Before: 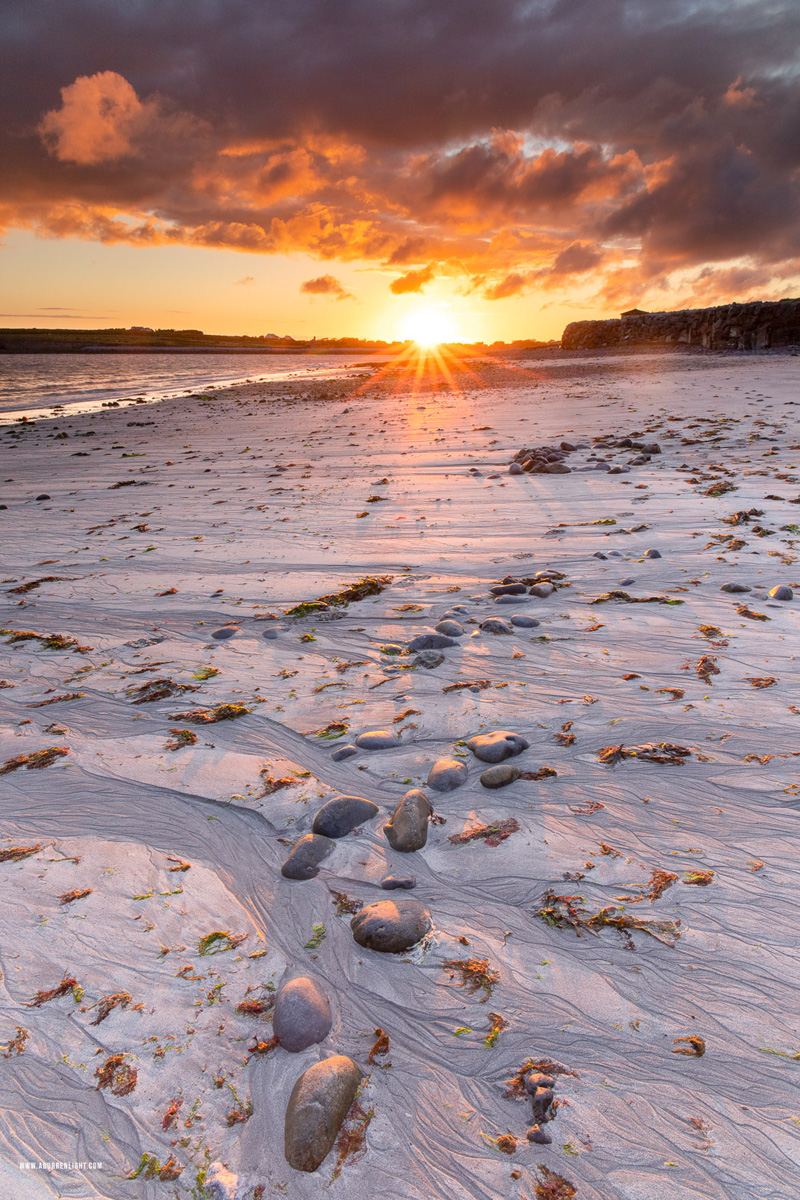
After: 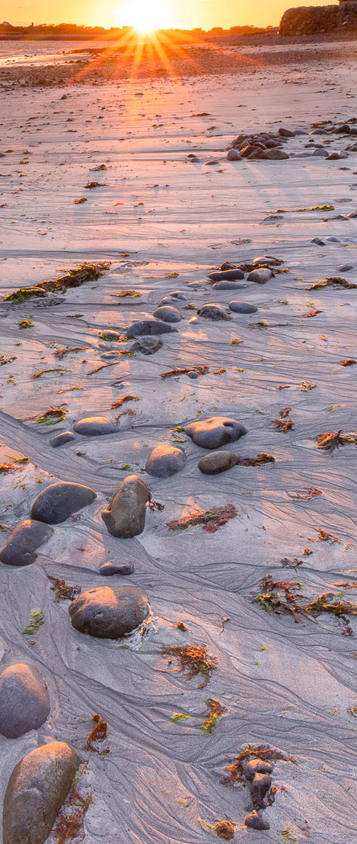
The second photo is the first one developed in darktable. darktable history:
crop: left 35.266%, top 26.246%, right 20.019%, bottom 3.346%
